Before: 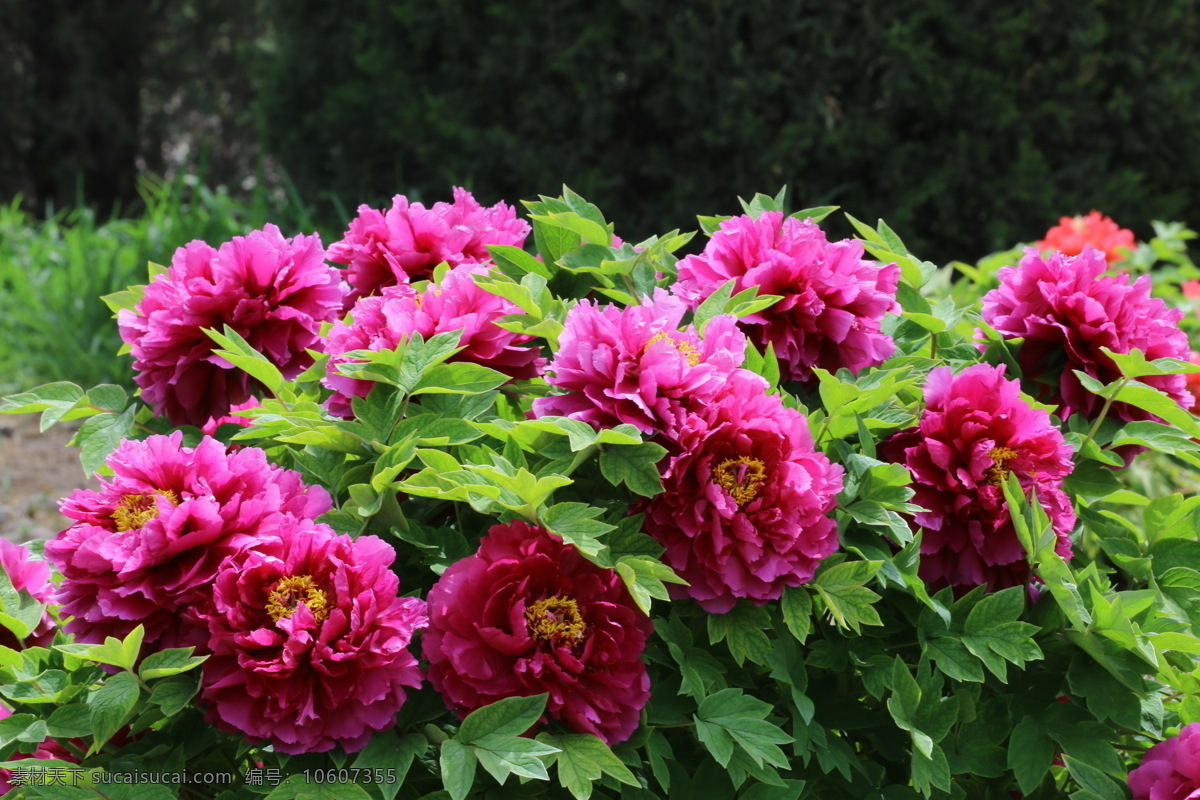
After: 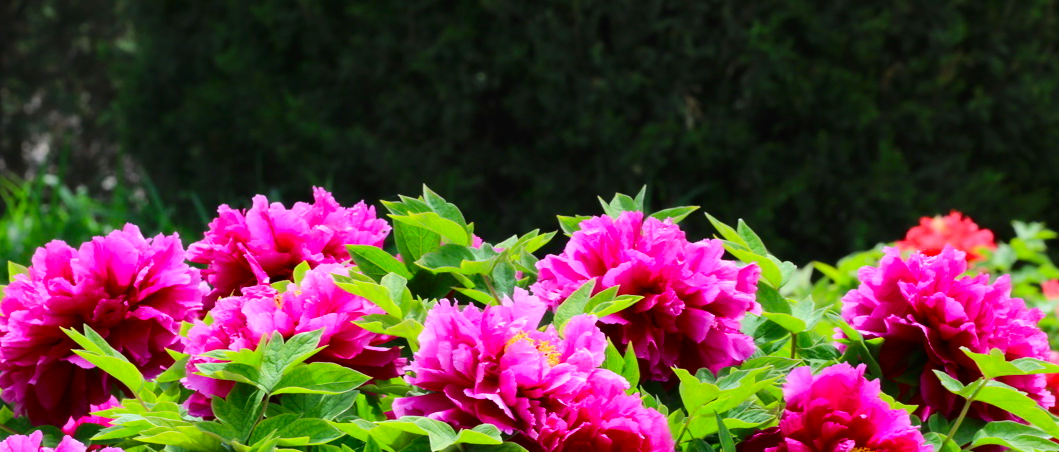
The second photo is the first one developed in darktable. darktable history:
contrast brightness saturation: contrast 0.159, saturation 0.318
crop and rotate: left 11.695%, bottom 43.394%
